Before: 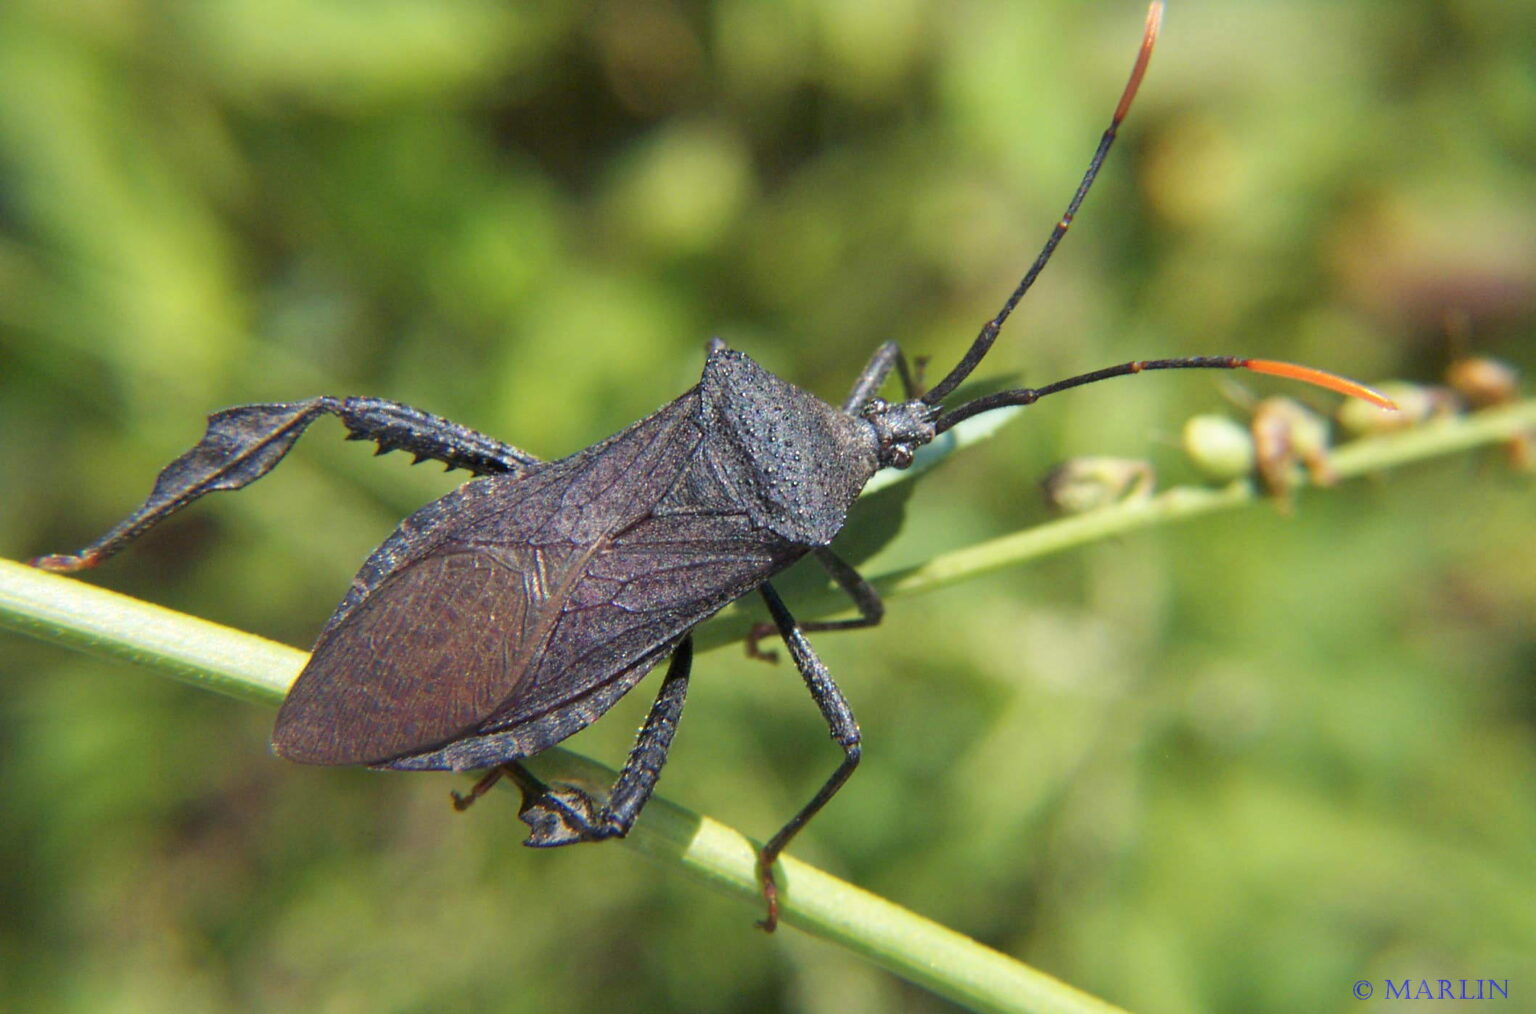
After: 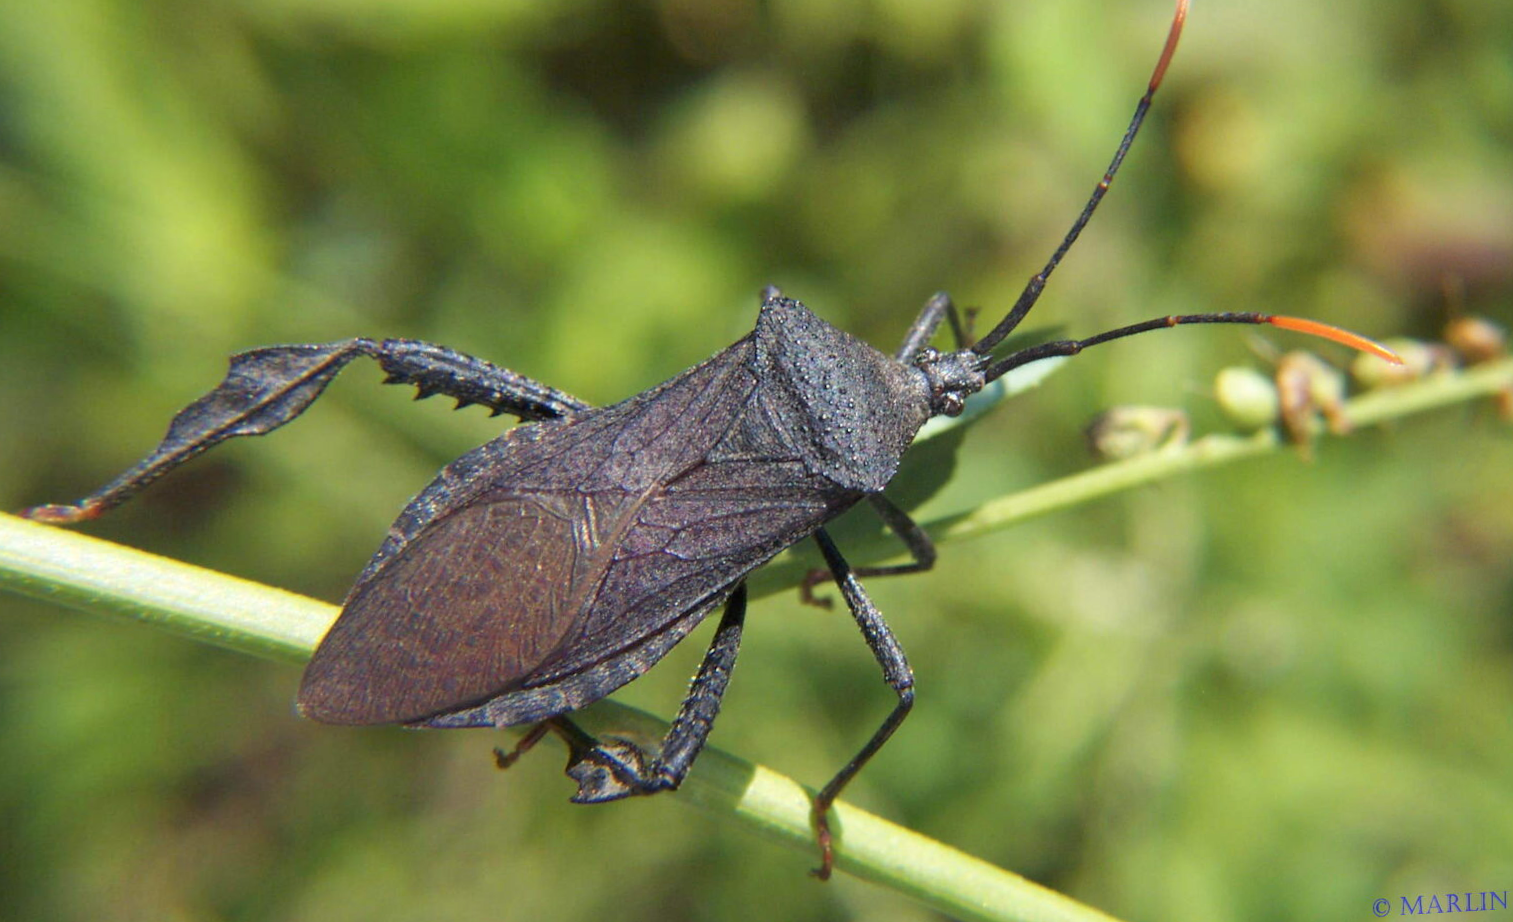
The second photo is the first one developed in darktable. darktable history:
tone equalizer: on, module defaults
rotate and perspective: rotation -0.013°, lens shift (vertical) -0.027, lens shift (horizontal) 0.178, crop left 0.016, crop right 0.989, crop top 0.082, crop bottom 0.918
